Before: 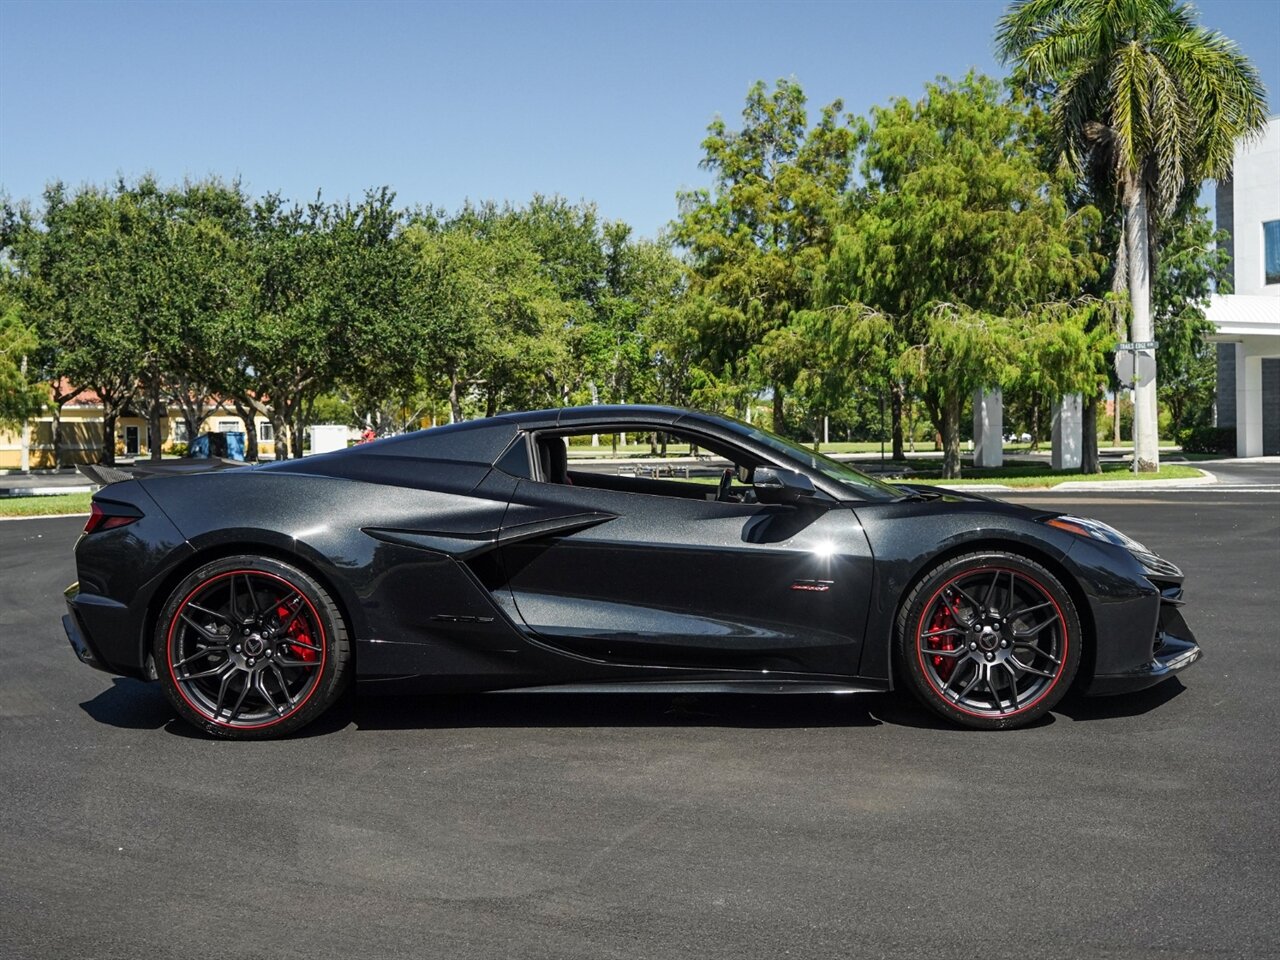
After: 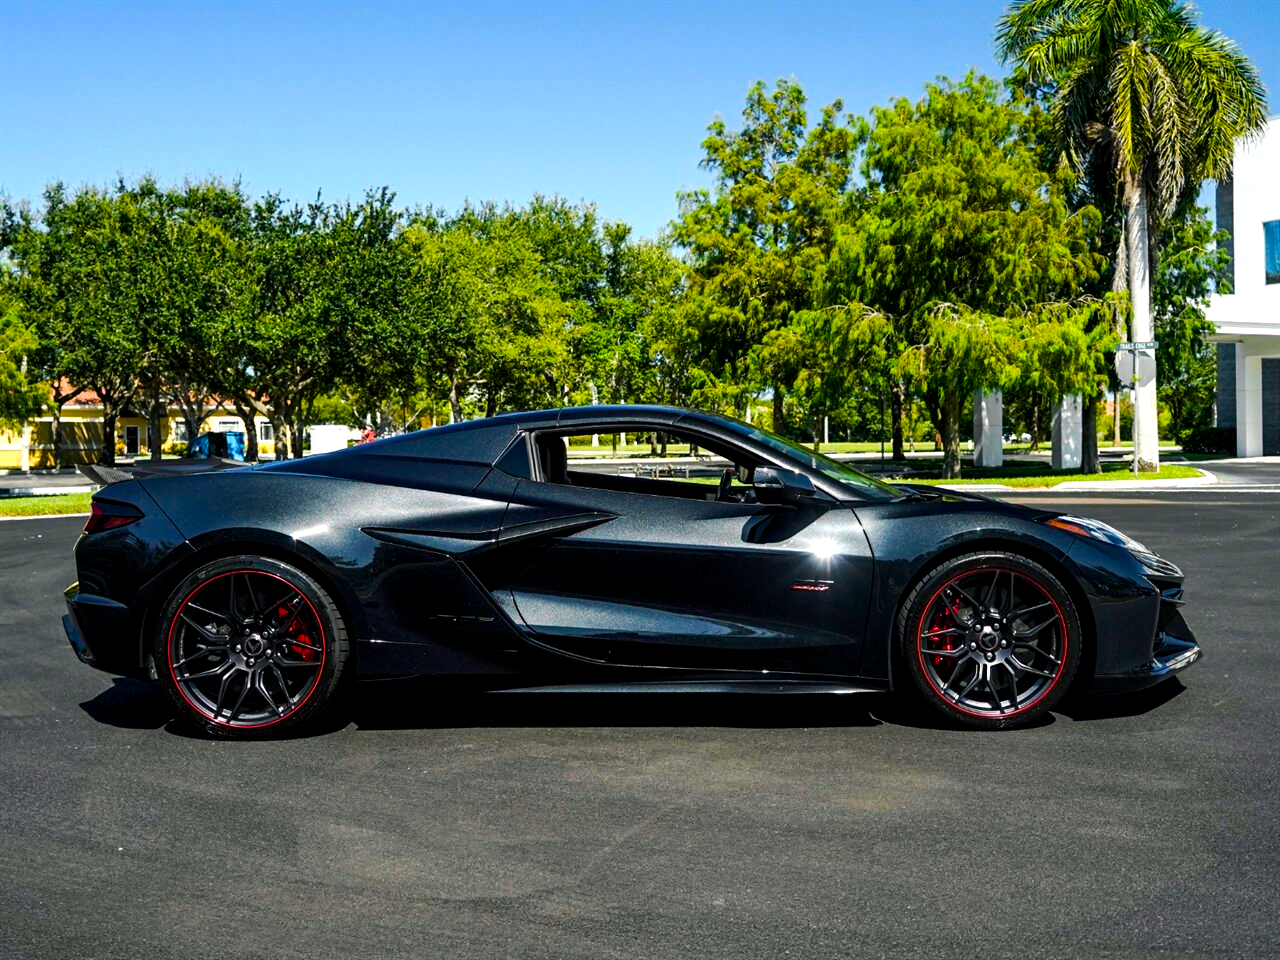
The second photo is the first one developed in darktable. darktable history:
color balance rgb: shadows lift › chroma 2.06%, shadows lift › hue 214.76°, global offset › luminance -0.471%, linear chroma grading › shadows -30.467%, linear chroma grading › global chroma 34.911%, perceptual saturation grading › global saturation 20%, perceptual saturation grading › highlights -25.848%, perceptual saturation grading › shadows 49.739%, perceptual brilliance grading › highlights 17.279%, perceptual brilliance grading › mid-tones 31.028%, perceptual brilliance grading › shadows -30.809%, global vibrance 20%
exposure: exposure -0.116 EV, compensate highlight preservation false
